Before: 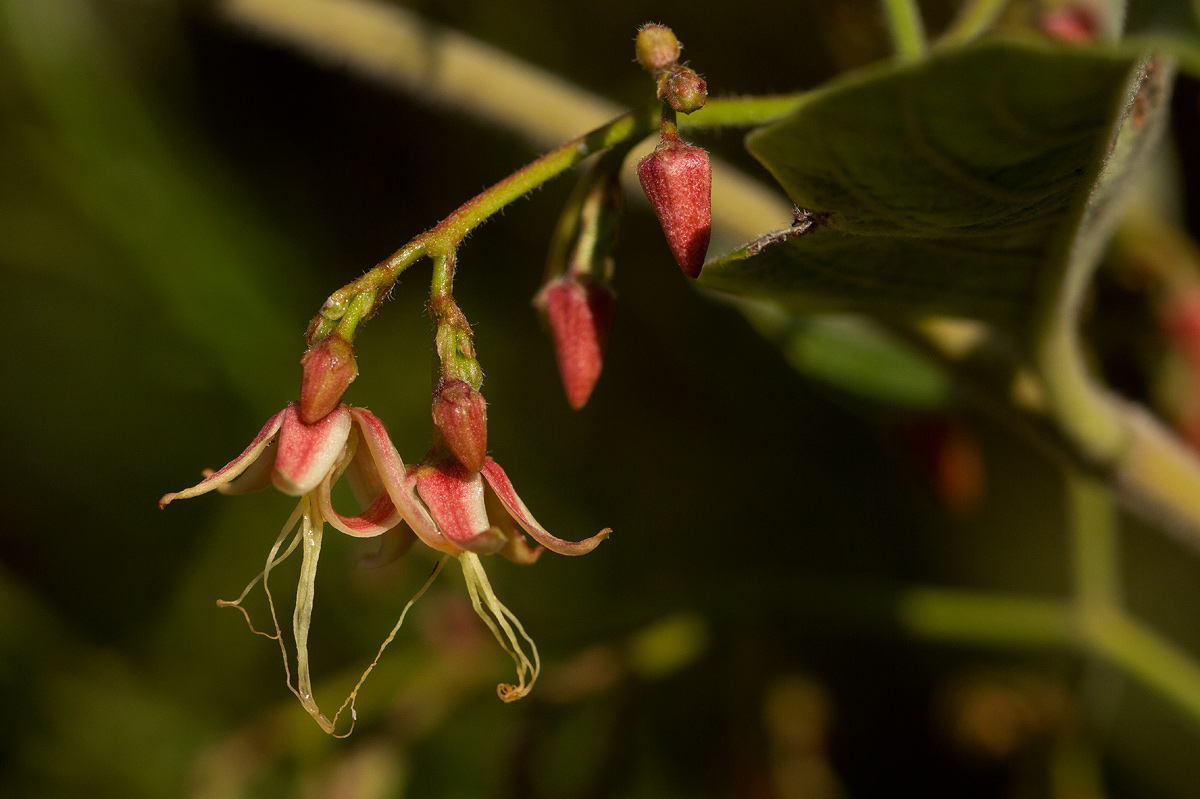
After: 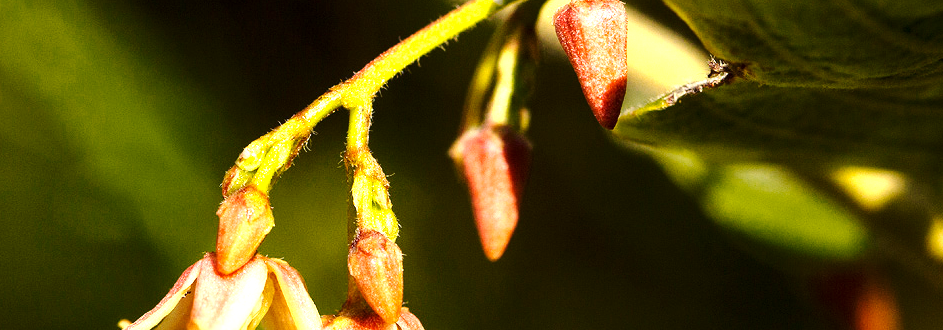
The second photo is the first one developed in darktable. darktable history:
exposure: black level correction 0, exposure 0.703 EV, compensate highlight preservation false
color zones: curves: ch0 [(0.099, 0.624) (0.257, 0.596) (0.384, 0.376) (0.529, 0.492) (0.697, 0.564) (0.768, 0.532) (0.908, 0.644)]; ch1 [(0.112, 0.564) (0.254, 0.612) (0.432, 0.676) (0.592, 0.456) (0.743, 0.684) (0.888, 0.536)]; ch2 [(0.25, 0.5) (0.469, 0.36) (0.75, 0.5)]
local contrast: highlights 103%, shadows 101%, detail 120%, midtone range 0.2
tone equalizer: on, module defaults
base curve: curves: ch0 [(0, 0) (0.028, 0.03) (0.121, 0.232) (0.46, 0.748) (0.859, 0.968) (1, 1)], preserve colors none
crop: left 7.056%, top 18.665%, right 14.318%, bottom 39.998%
